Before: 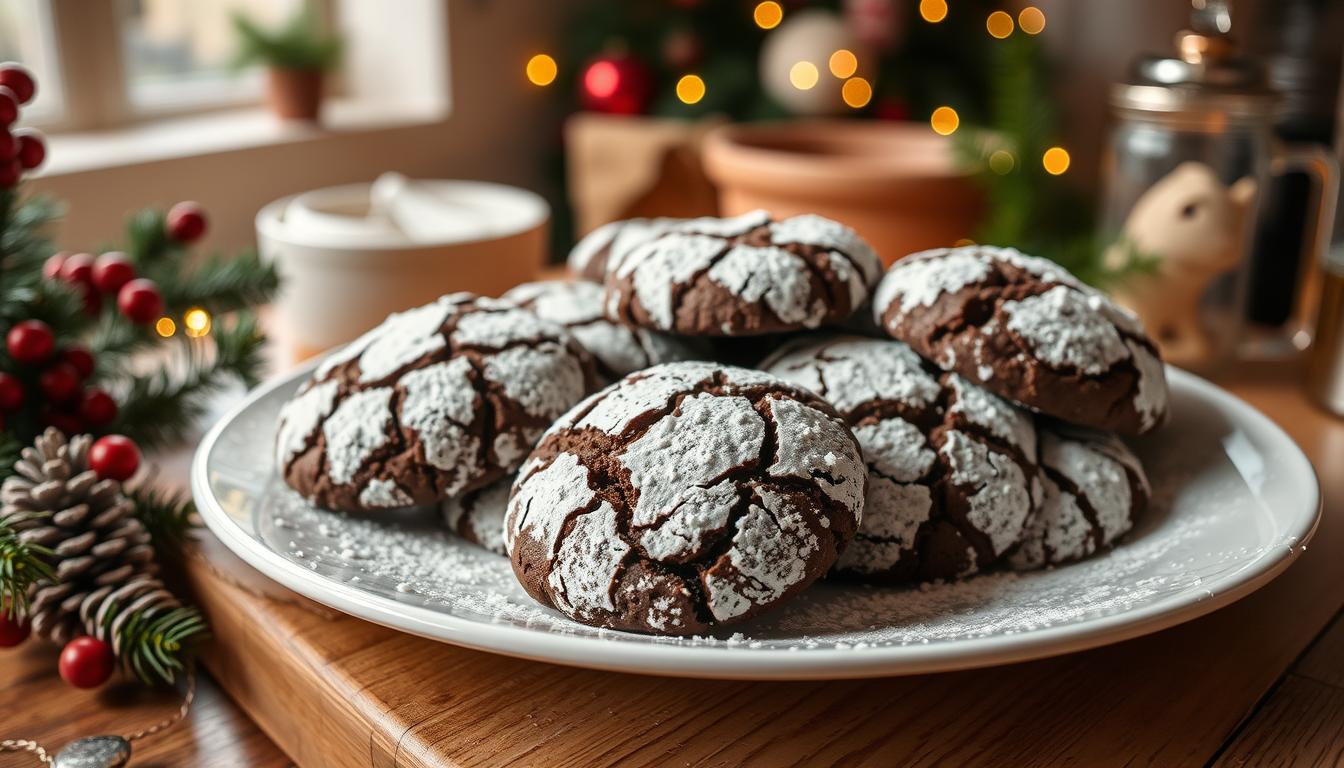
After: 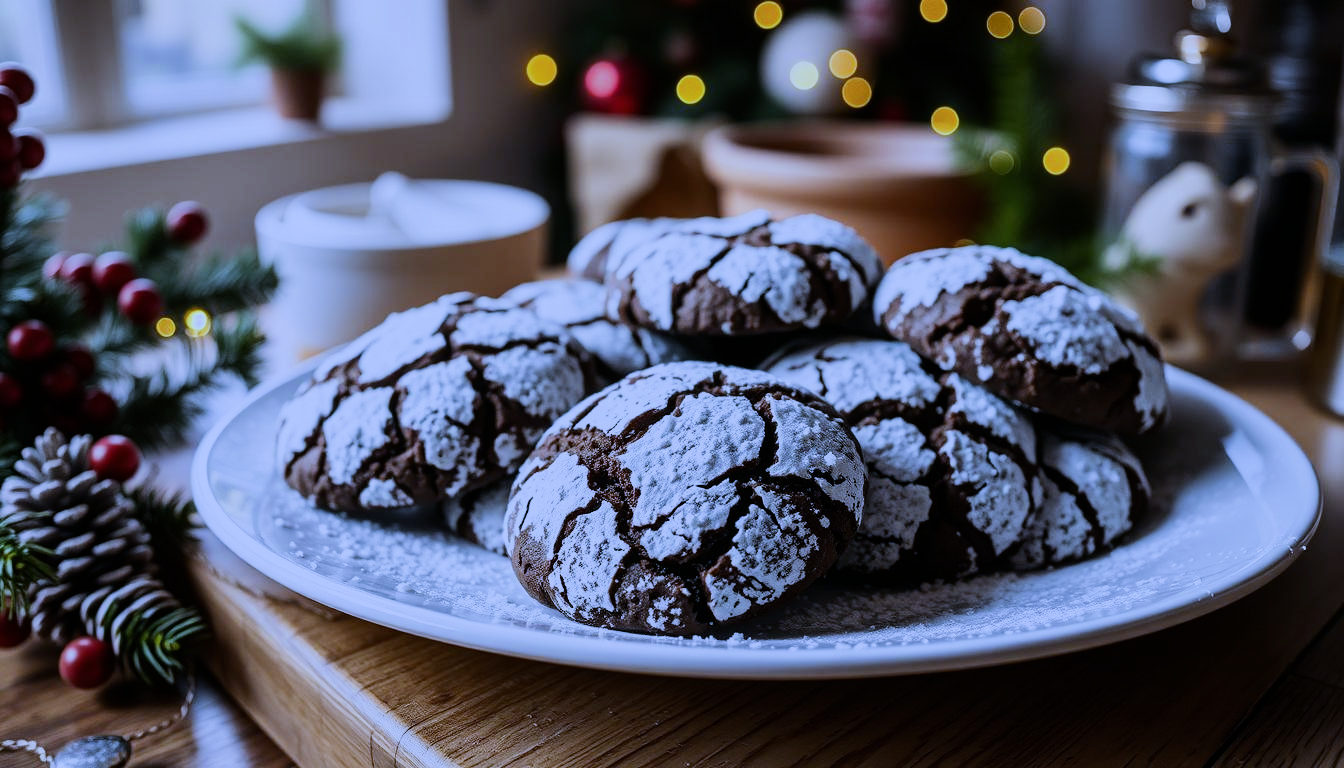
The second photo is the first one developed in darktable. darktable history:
white balance: red 0.766, blue 1.537
filmic rgb: black relative exposure -7.5 EV, white relative exposure 5 EV, hardness 3.31, contrast 1.3, contrast in shadows safe
